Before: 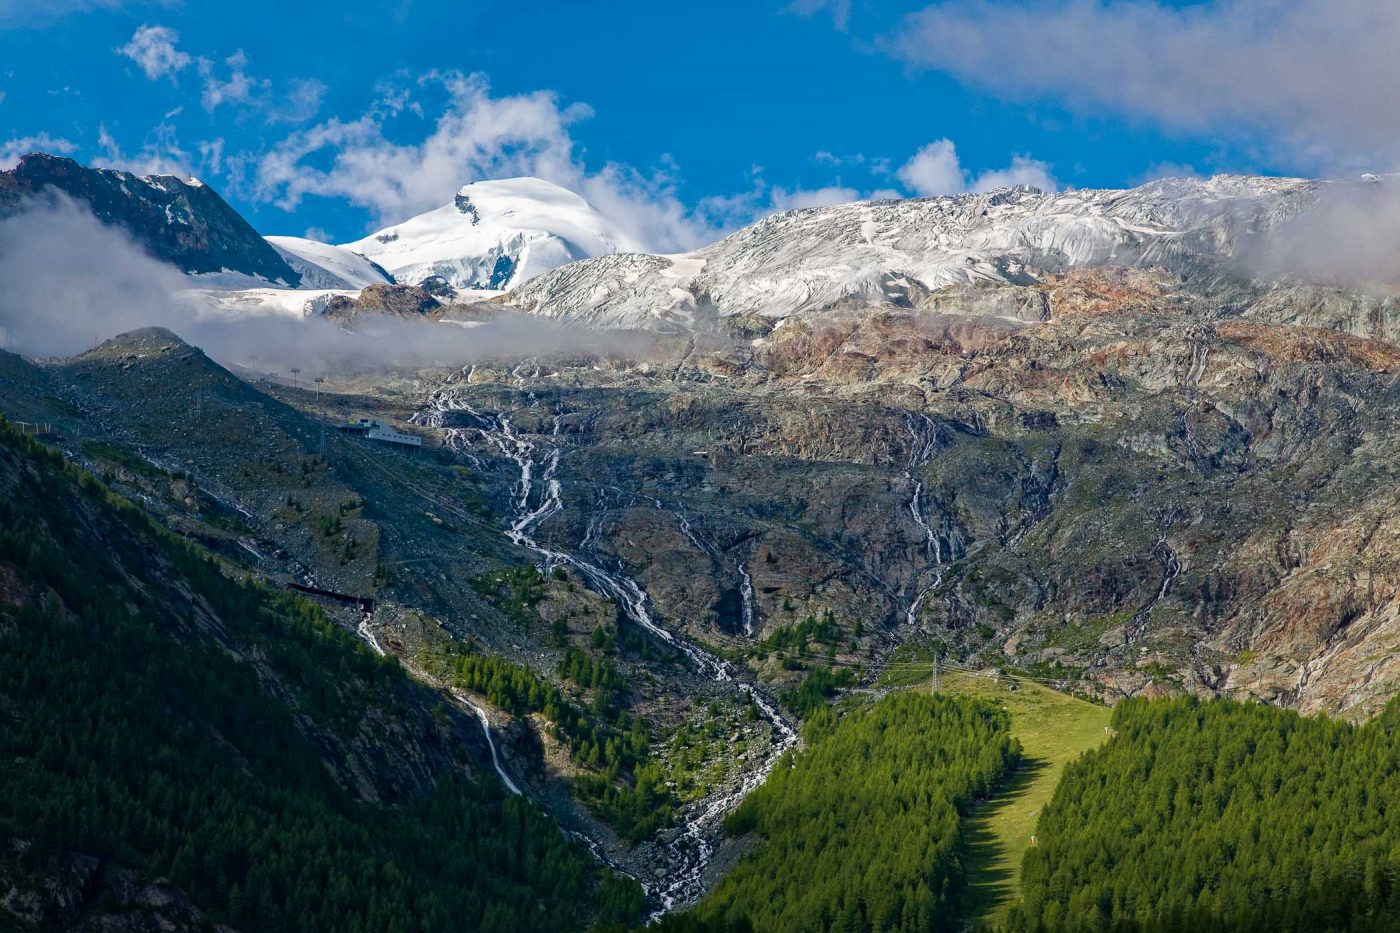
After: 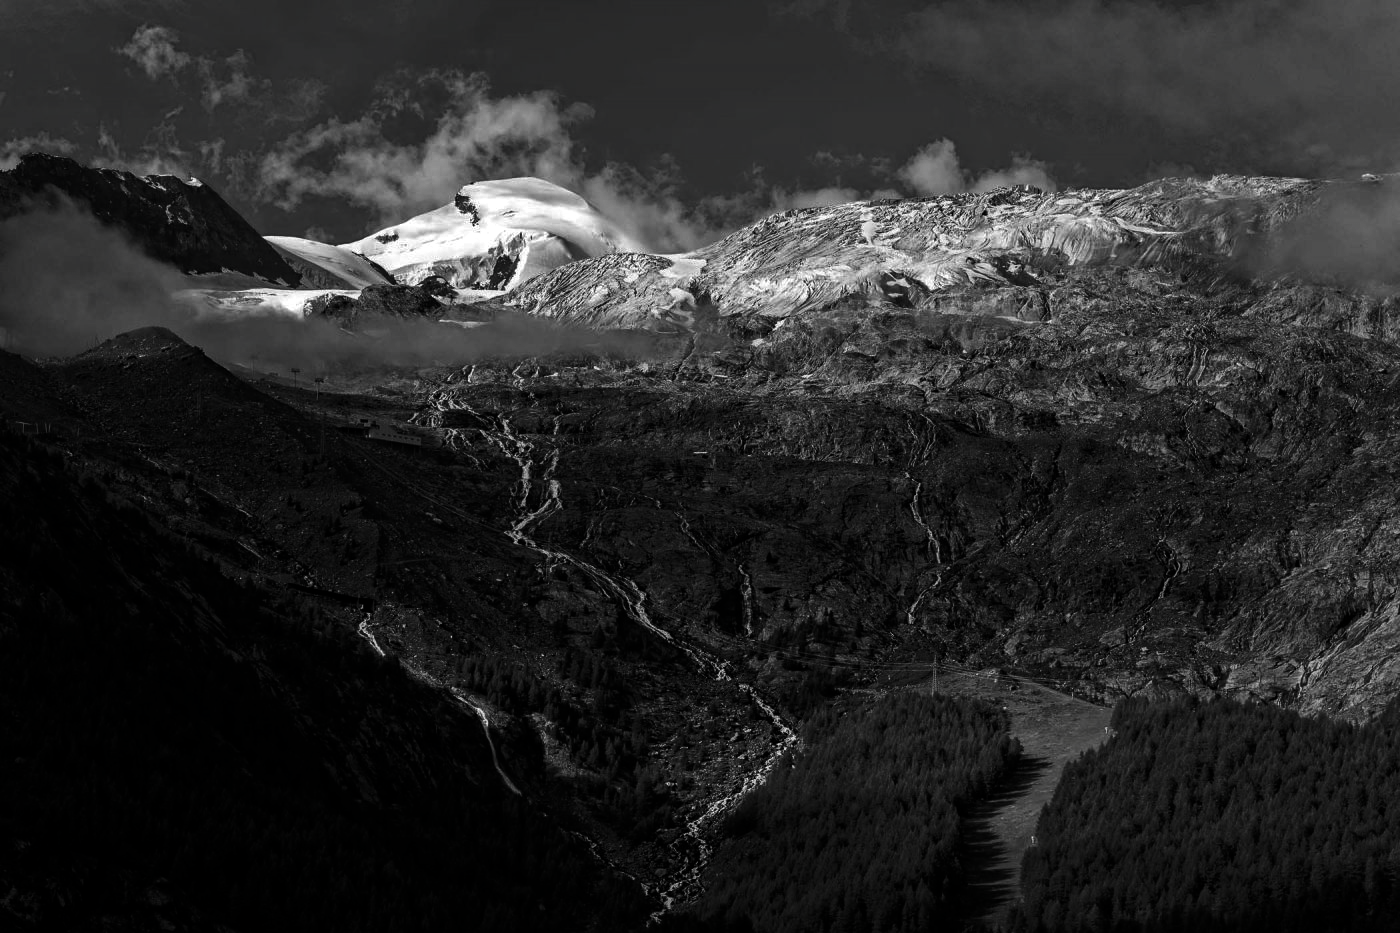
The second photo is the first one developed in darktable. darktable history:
haze removal: compatibility mode true, adaptive false
contrast brightness saturation: contrast -0.026, brightness -0.607, saturation -0.995
